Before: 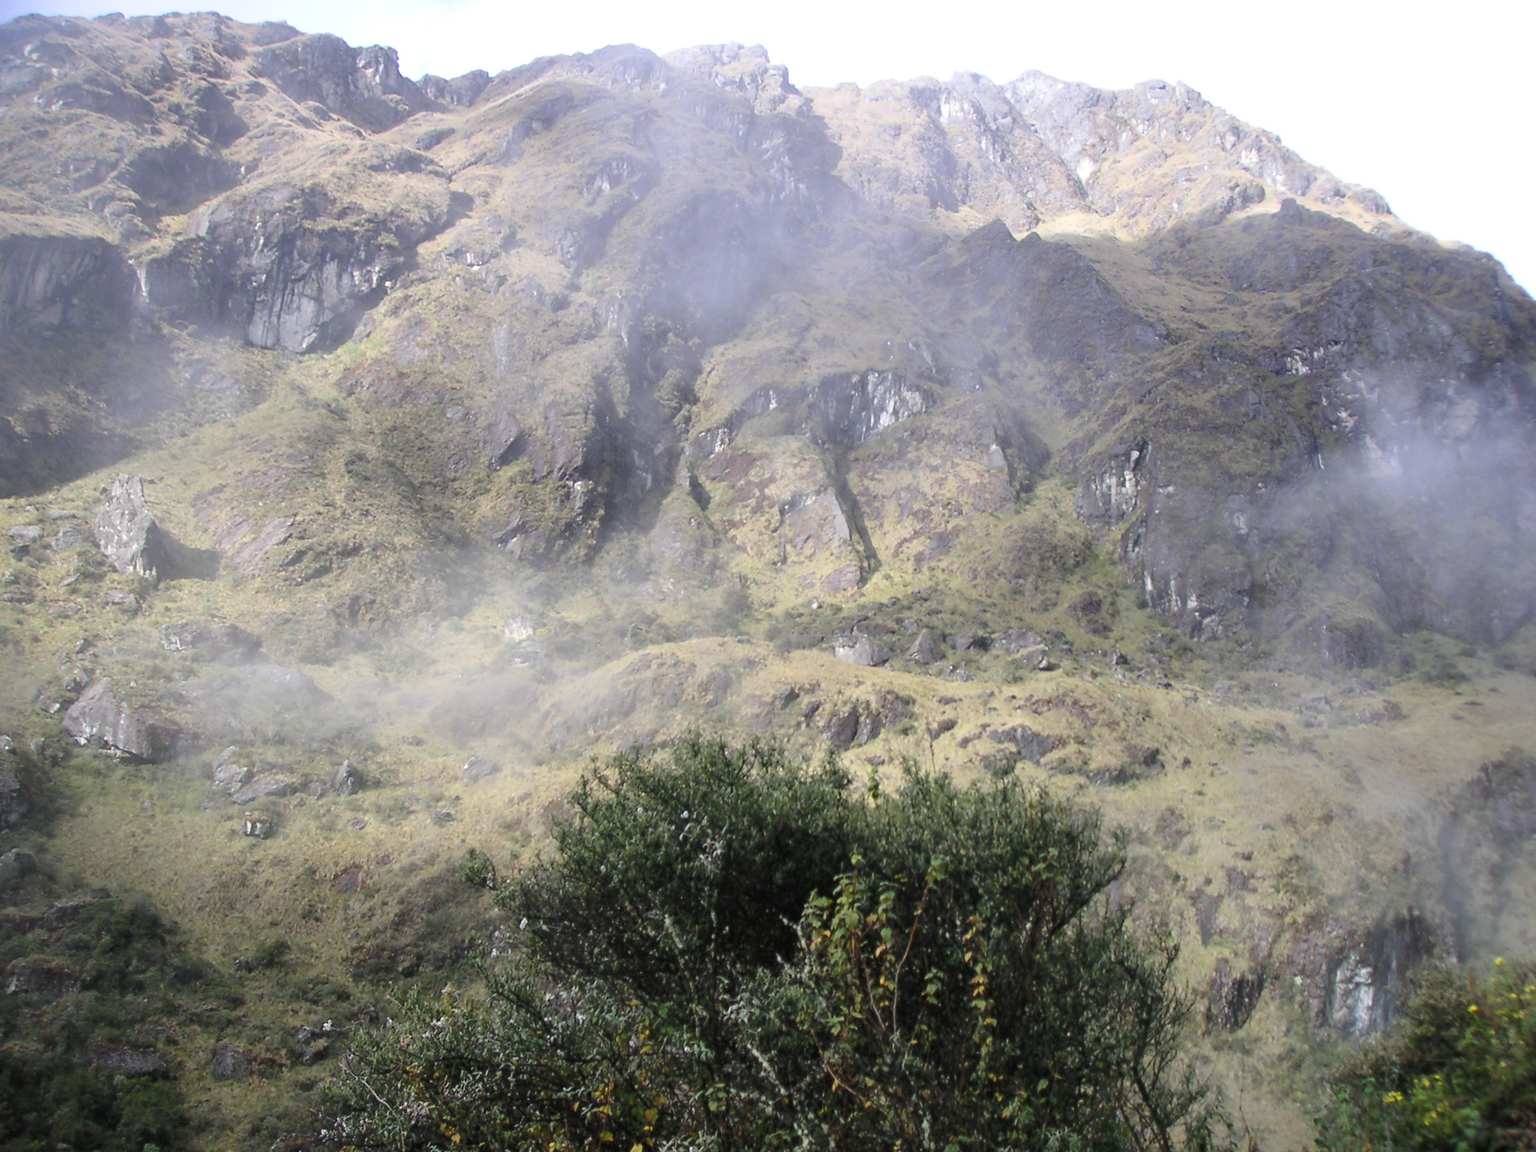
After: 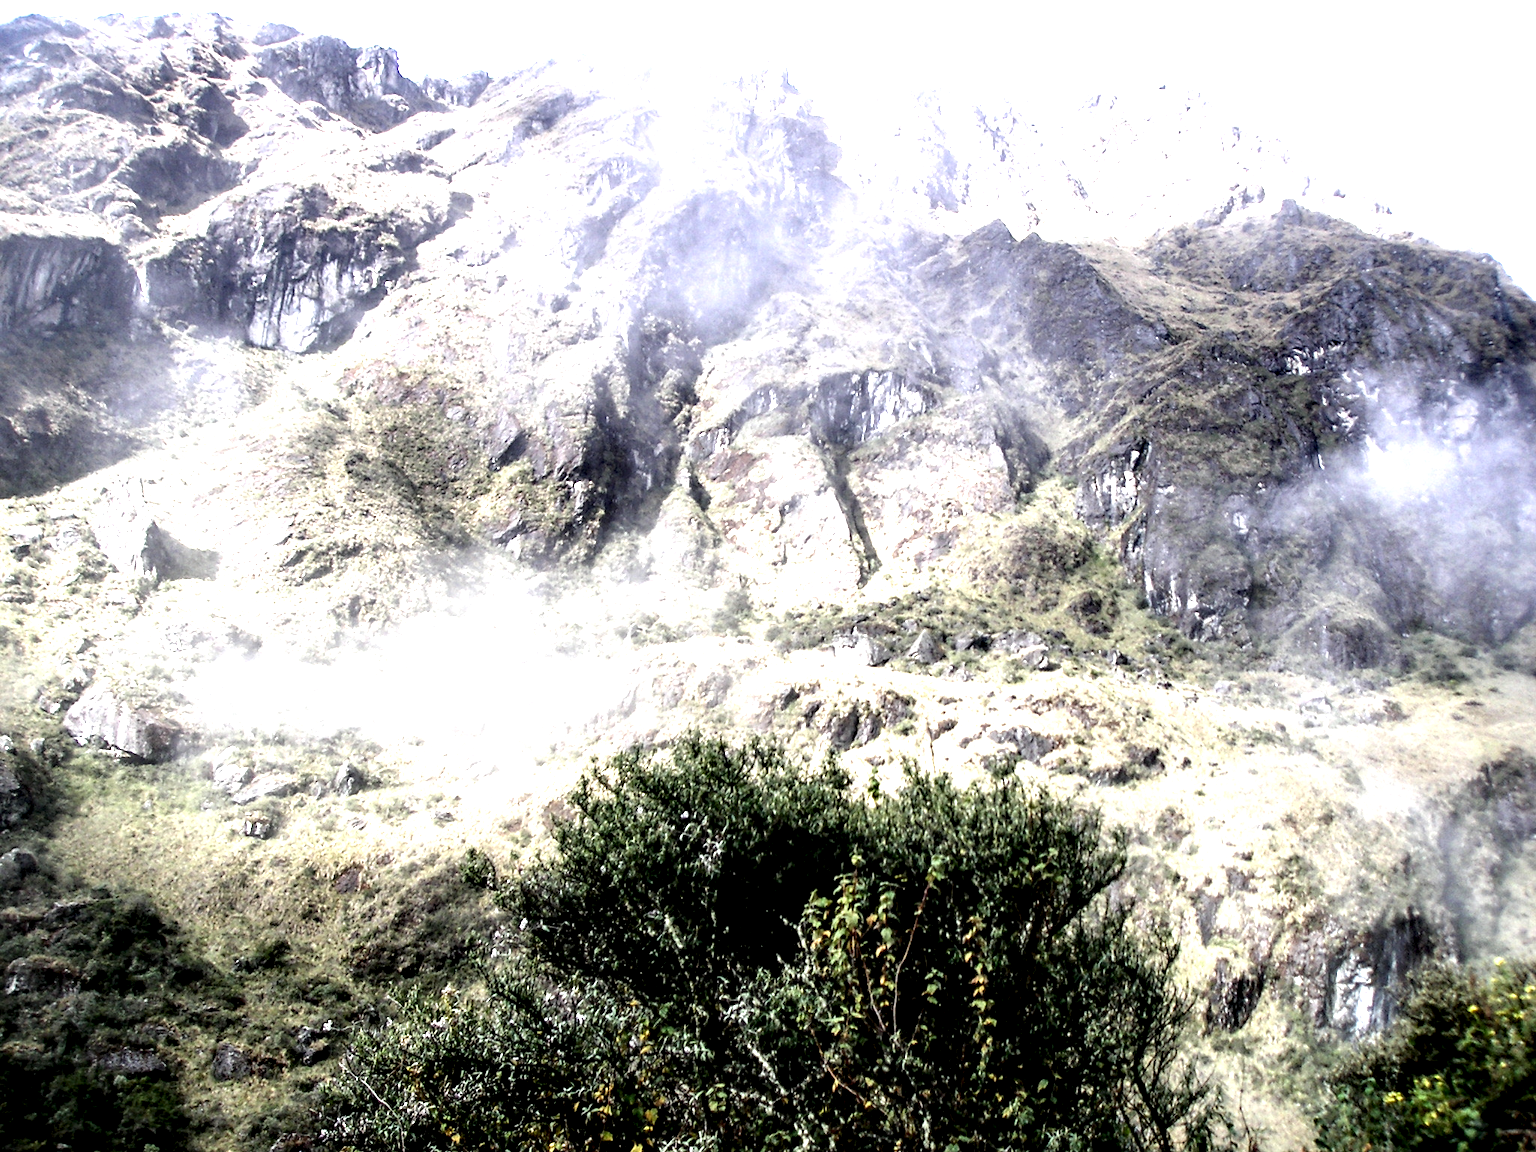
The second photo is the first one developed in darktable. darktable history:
exposure: black level correction 0, exposure 1.2 EV, compensate exposure bias true, compensate highlight preservation false
local contrast: shadows 185%, detail 225%
